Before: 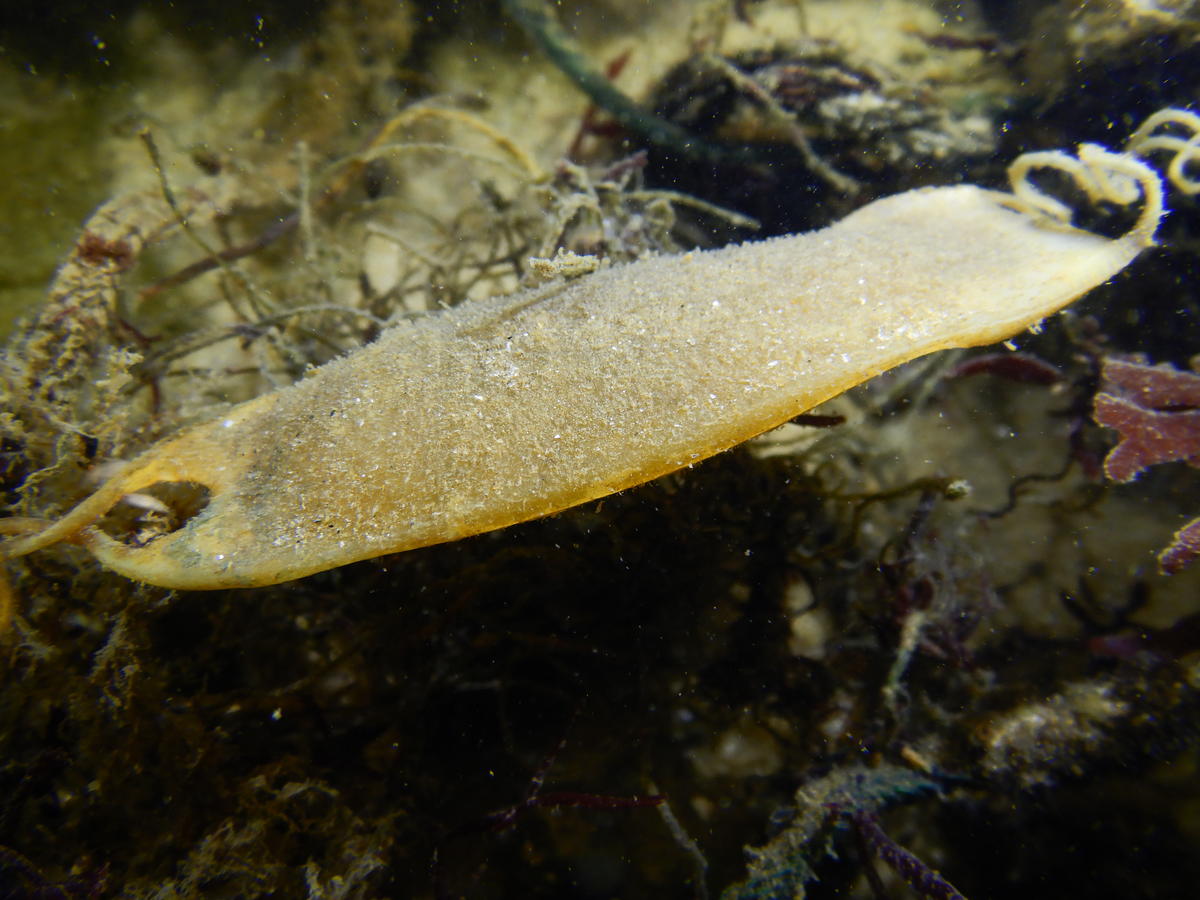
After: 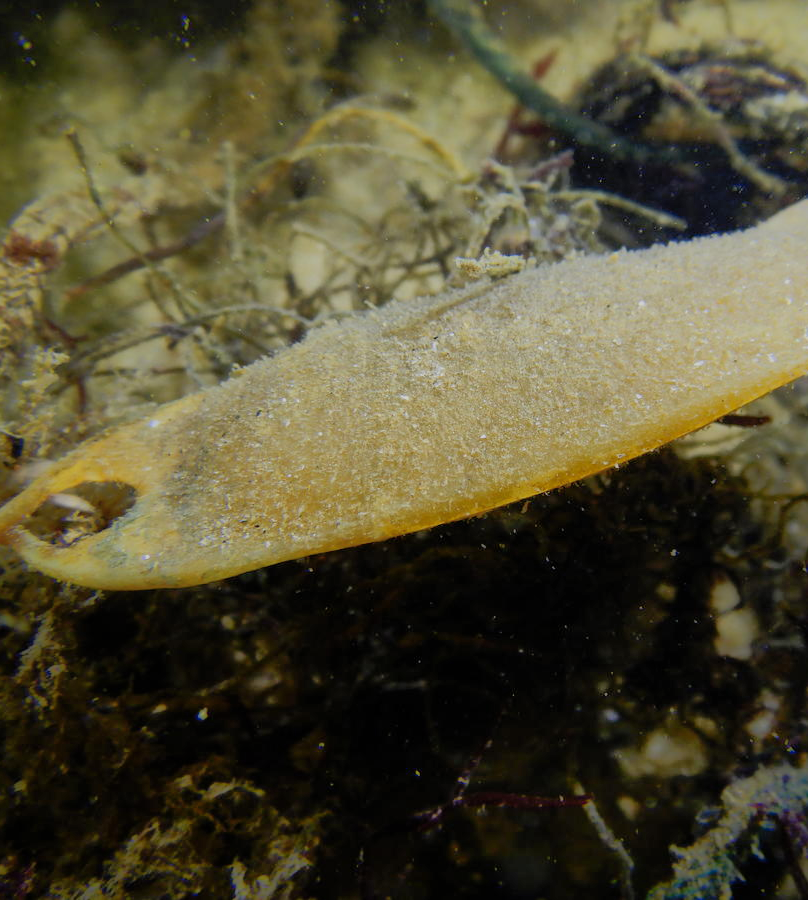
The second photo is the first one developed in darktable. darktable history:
shadows and highlights: on, module defaults
filmic rgb: black relative exposure -16 EV, white relative exposure 4.01 EV, target black luminance 0%, hardness 7.6, latitude 72.14%, contrast 0.895, highlights saturation mix 10.07%, shadows ↔ highlights balance -0.382%, color science v6 (2022)
crop and rotate: left 6.18%, right 26.481%
